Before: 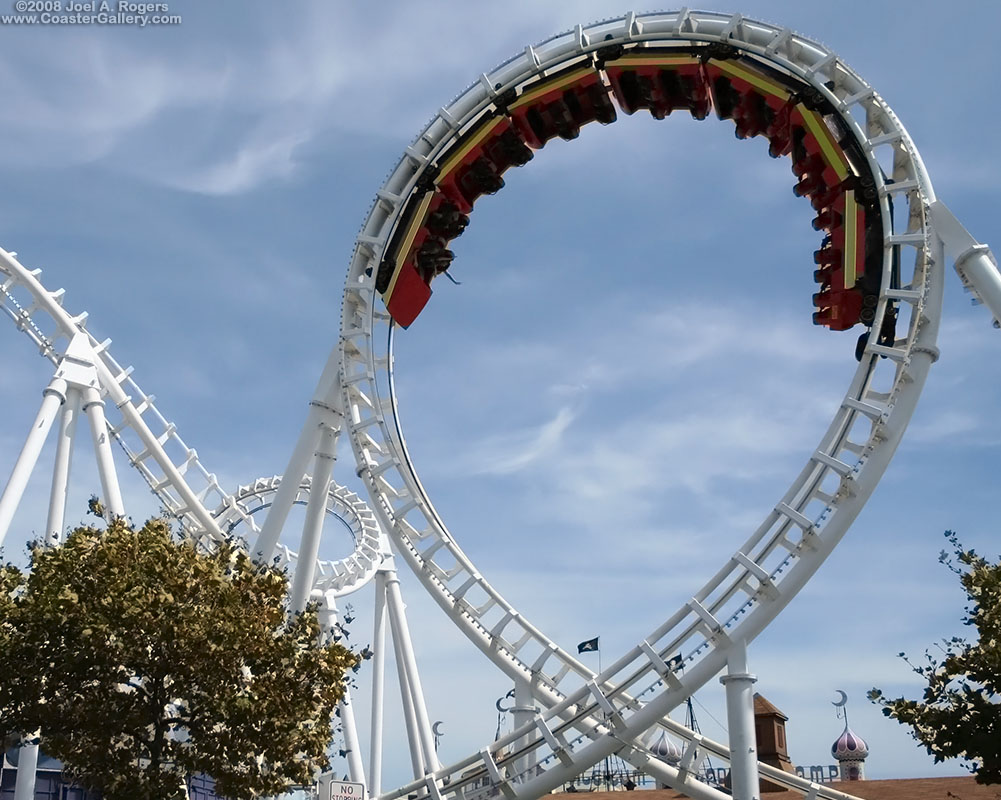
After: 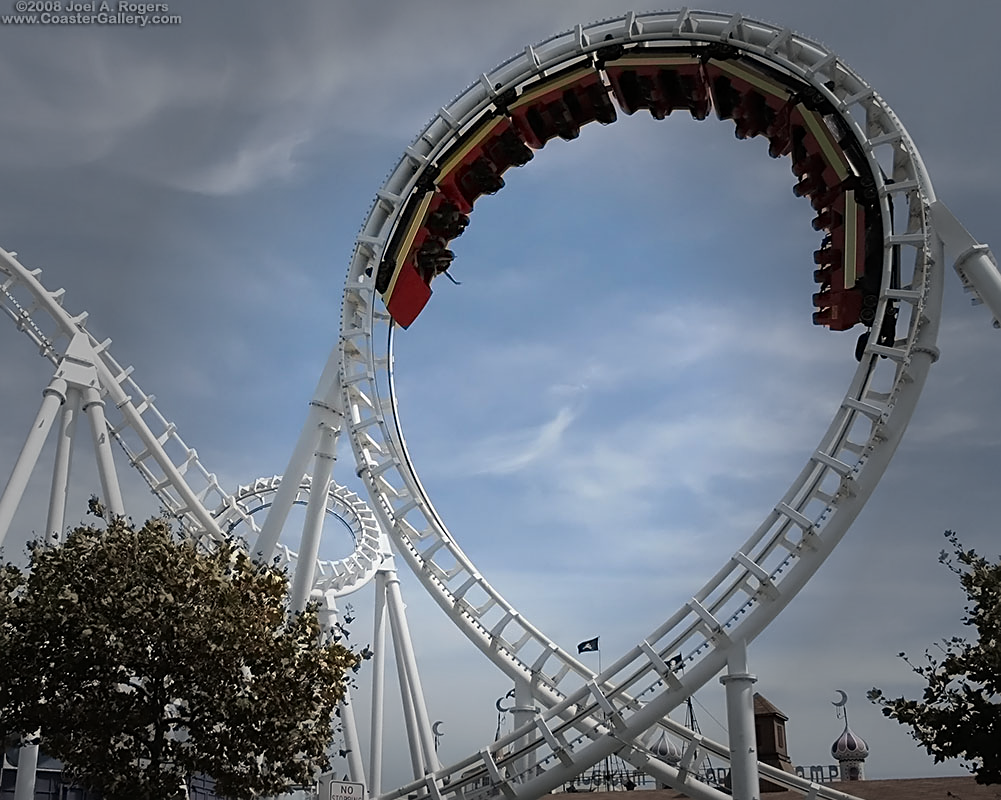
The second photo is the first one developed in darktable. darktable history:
vignetting: fall-off start 40%, fall-off radius 40%
sharpen: on, module defaults
exposure: exposure -0.153 EV, compensate highlight preservation false
